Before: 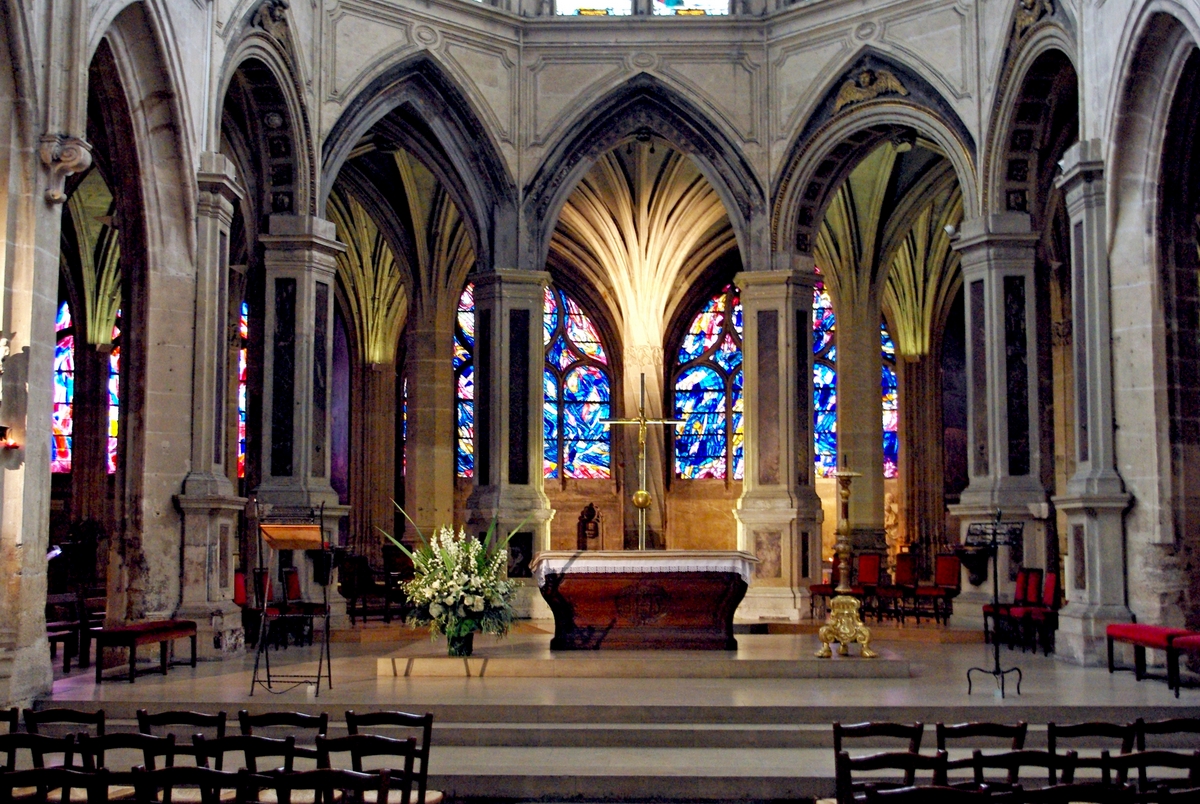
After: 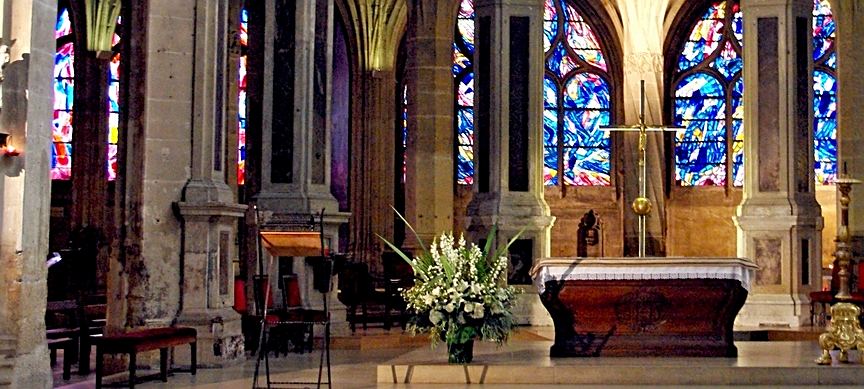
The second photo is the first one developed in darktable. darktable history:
crop: top 36.498%, right 27.964%, bottom 14.995%
sharpen: on, module defaults
